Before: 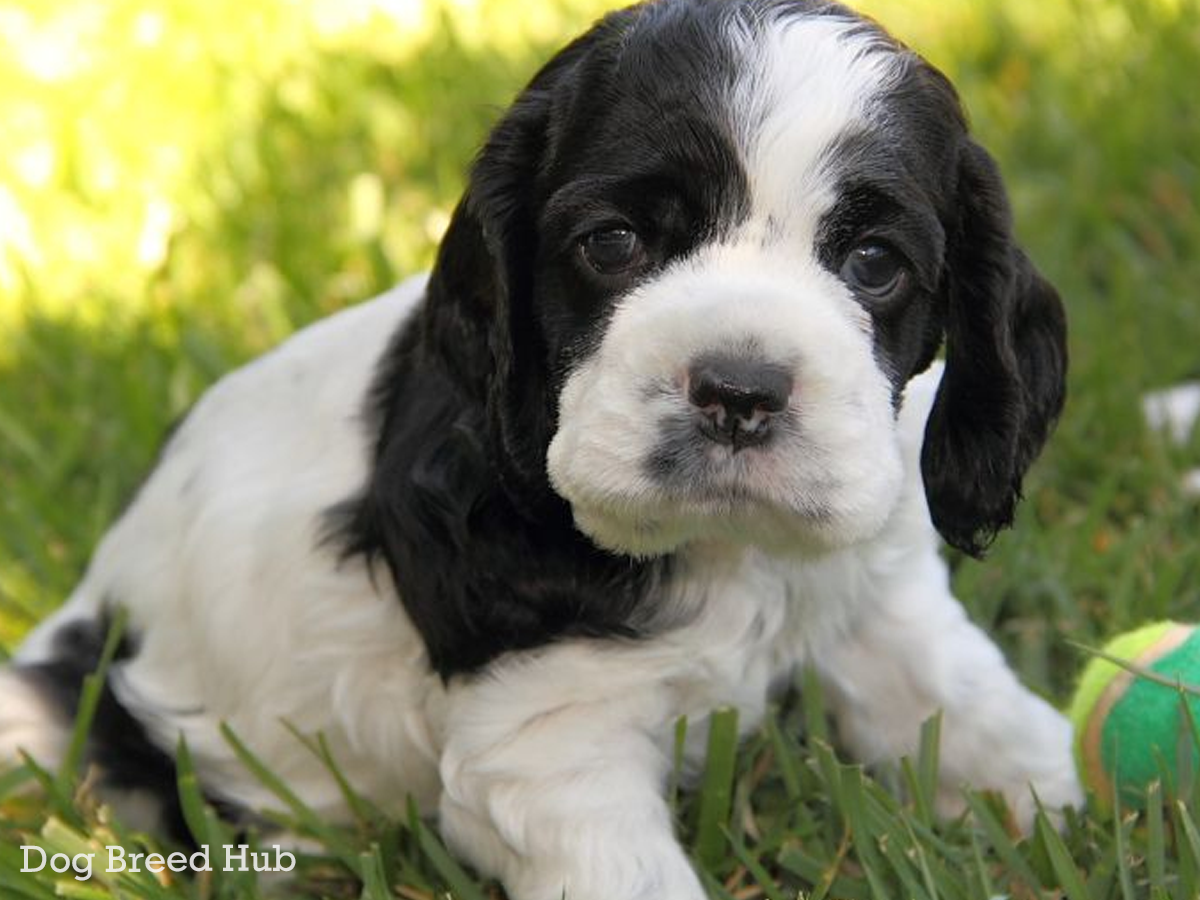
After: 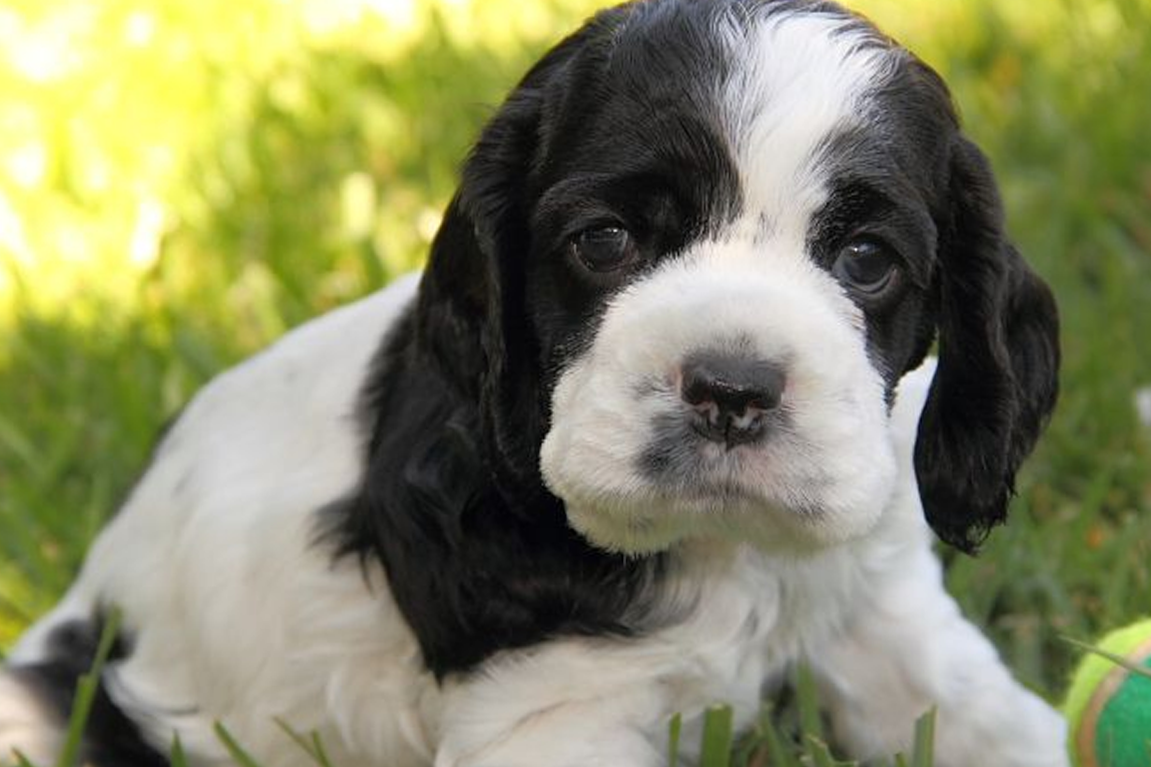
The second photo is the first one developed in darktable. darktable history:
crop and rotate: angle 0.26°, left 0.324%, right 3.114%, bottom 14.171%
